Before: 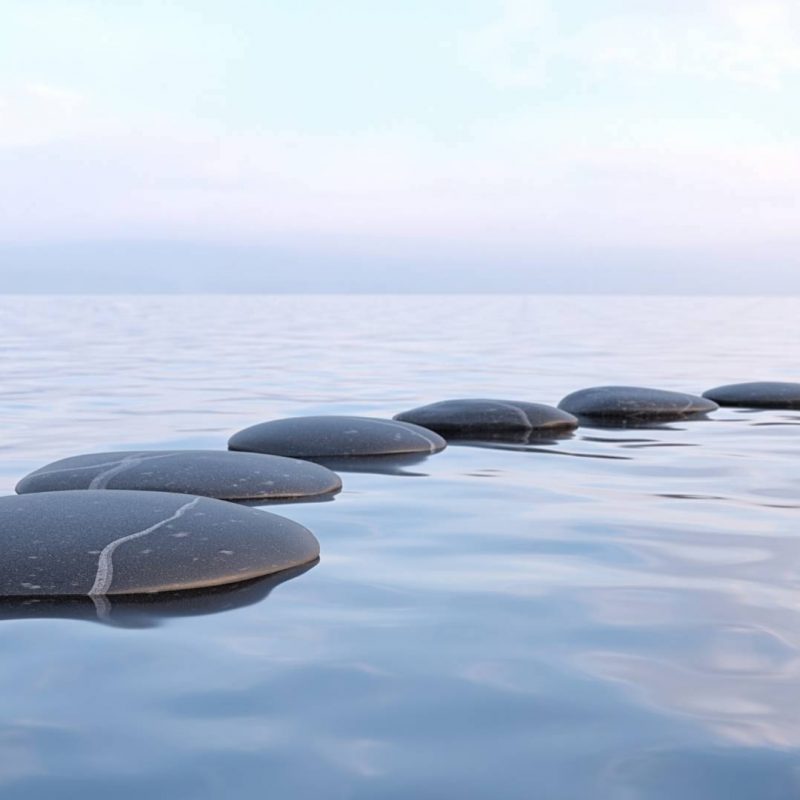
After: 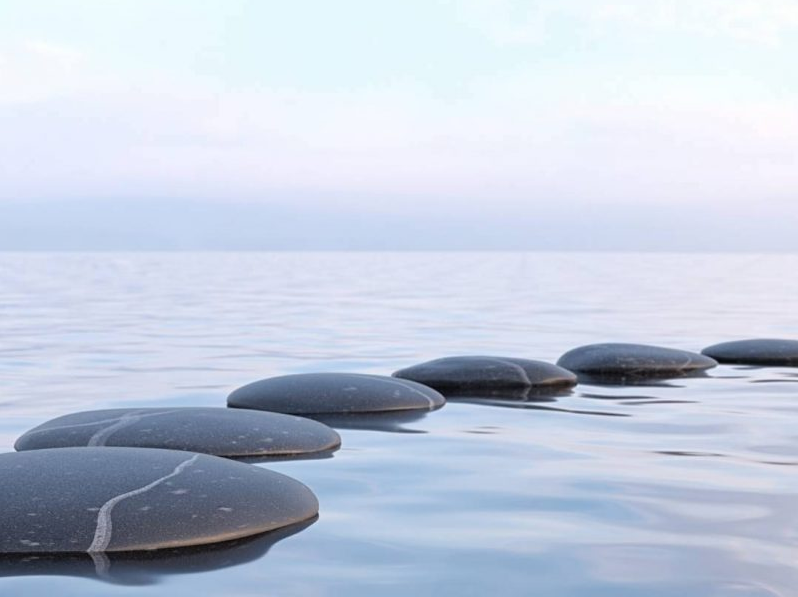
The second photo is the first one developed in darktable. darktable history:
crop: left 0.214%, top 5.486%, bottom 19.839%
